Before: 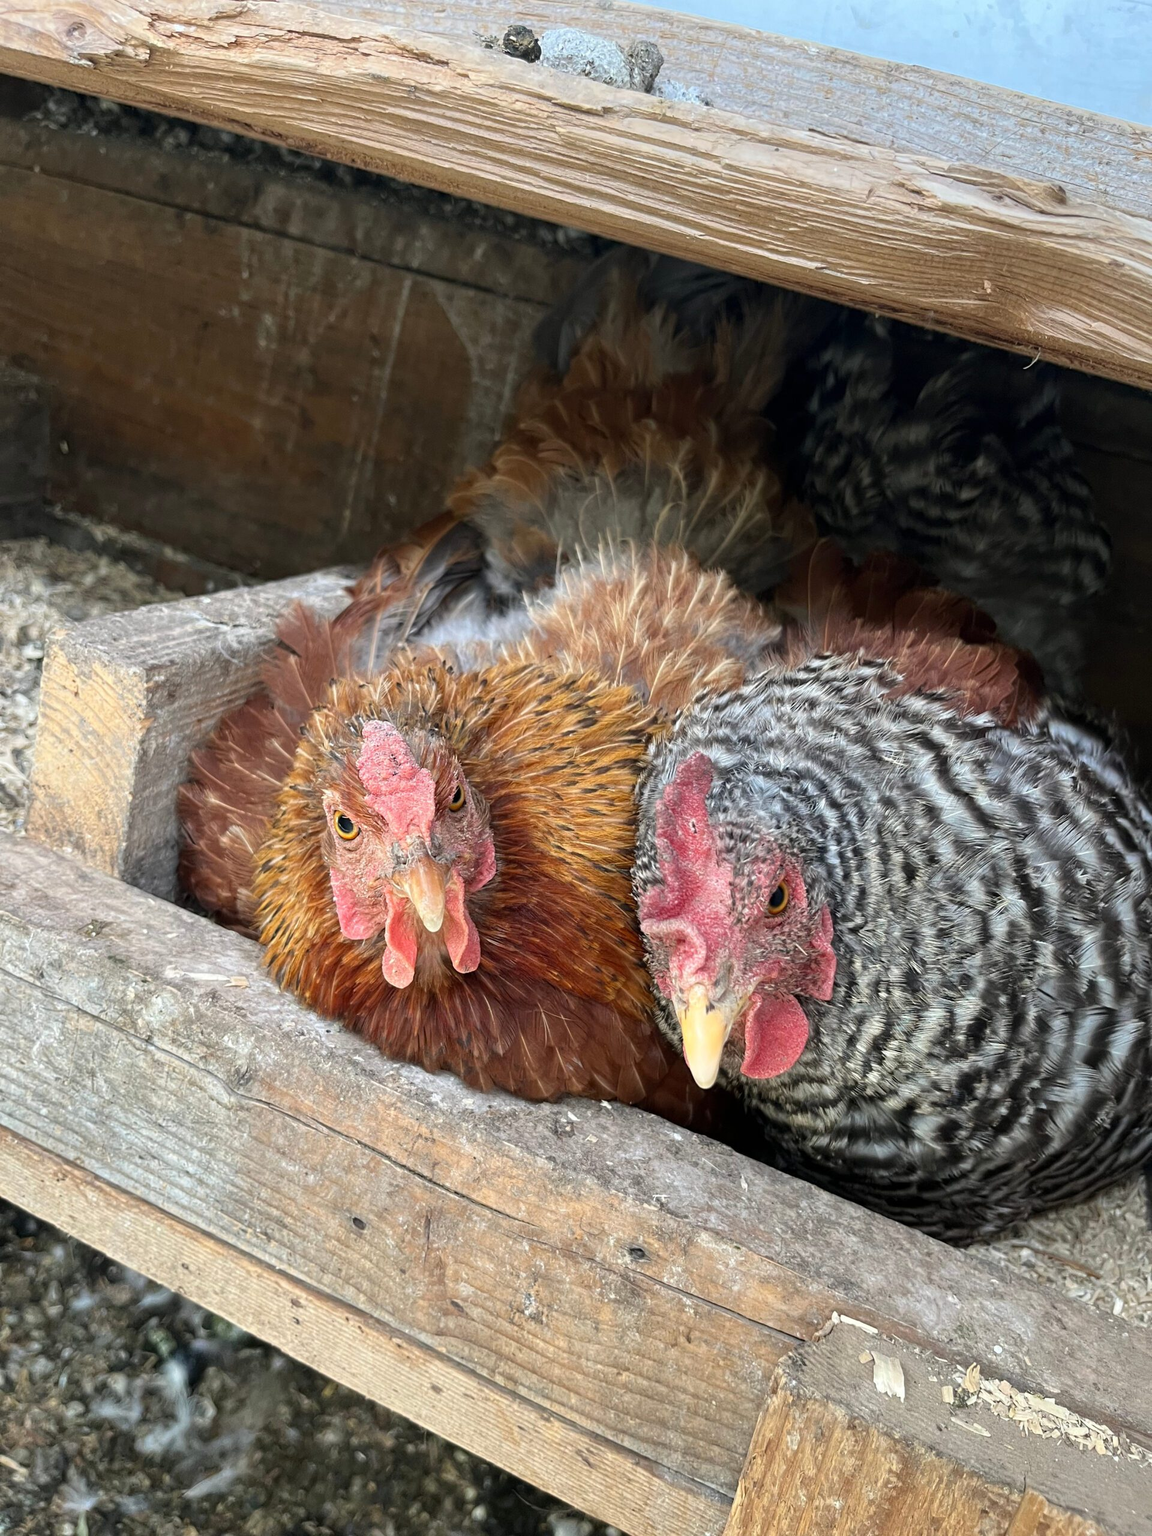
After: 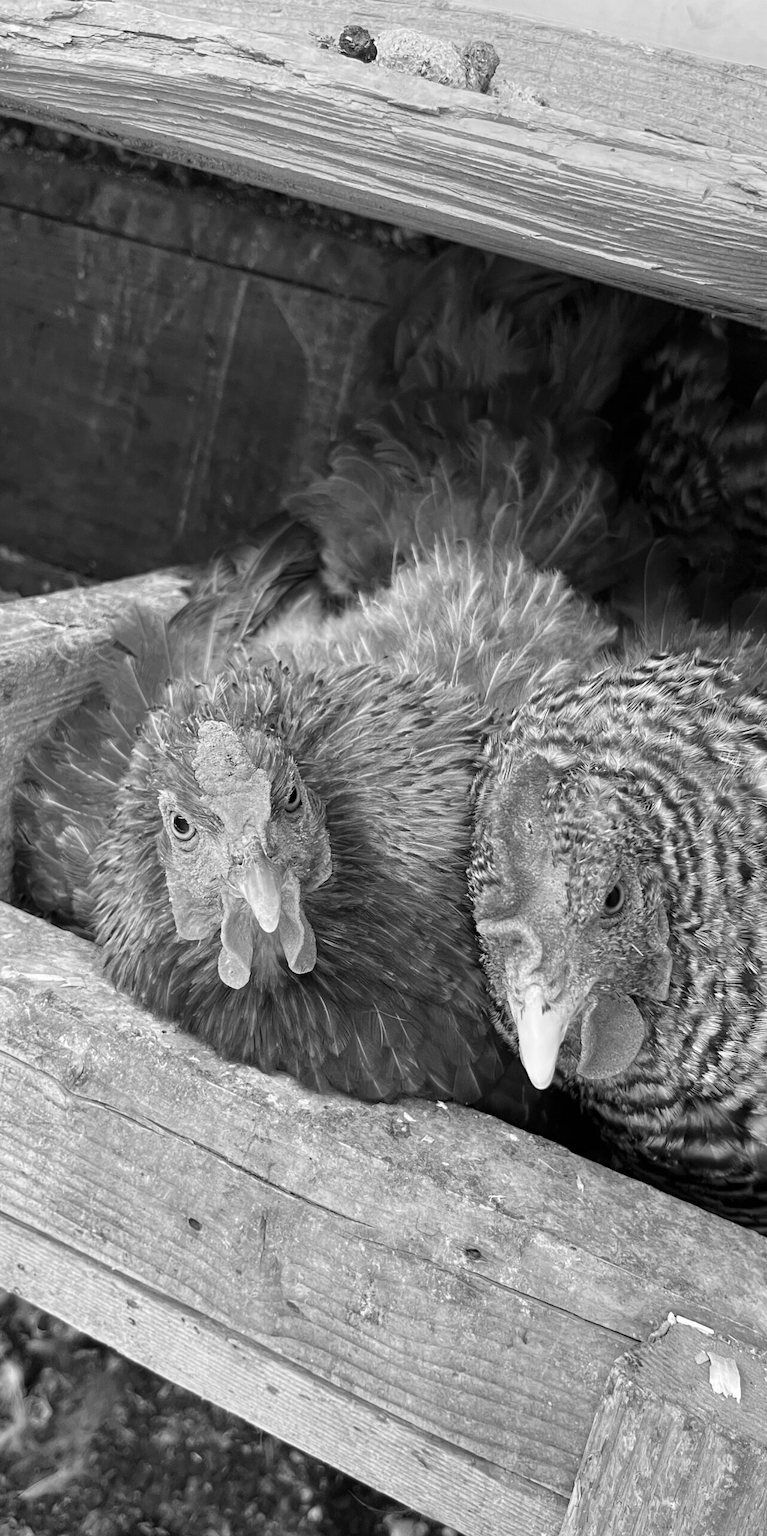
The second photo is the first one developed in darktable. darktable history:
crop and rotate: left 14.292%, right 19.041%
monochrome: a 16.01, b -2.65, highlights 0.52
